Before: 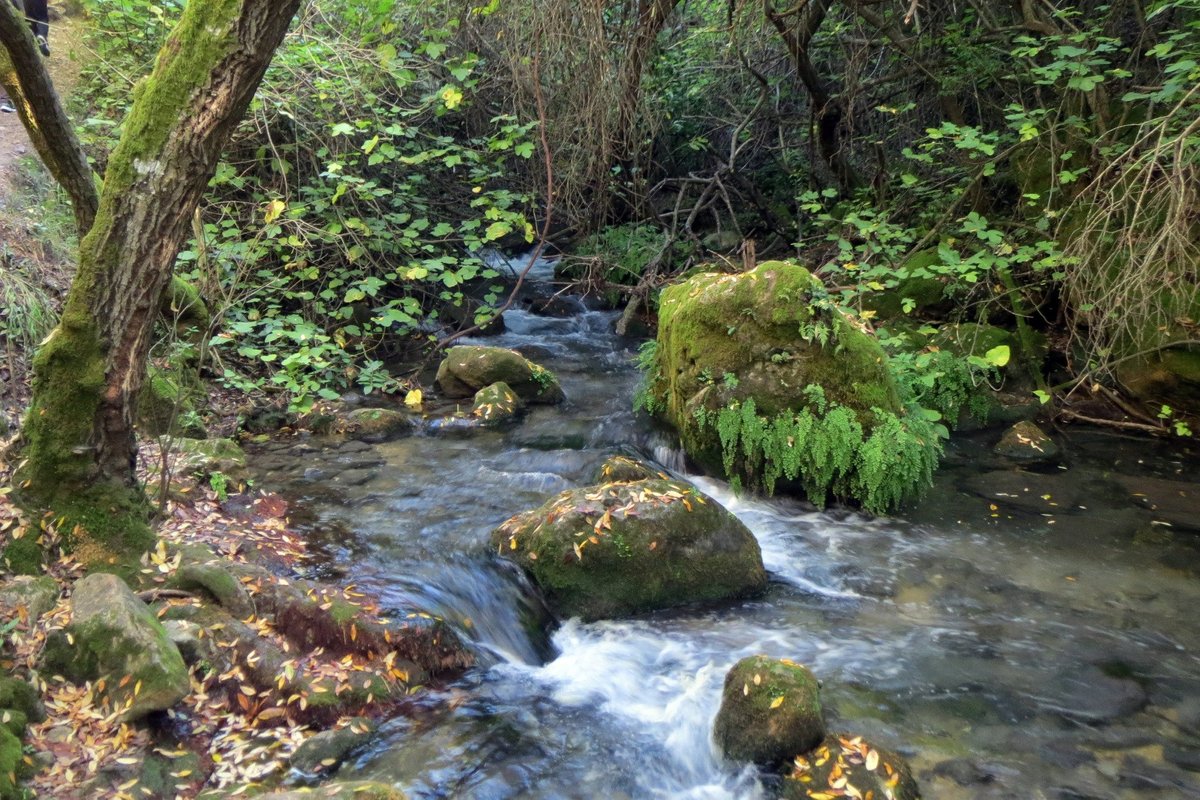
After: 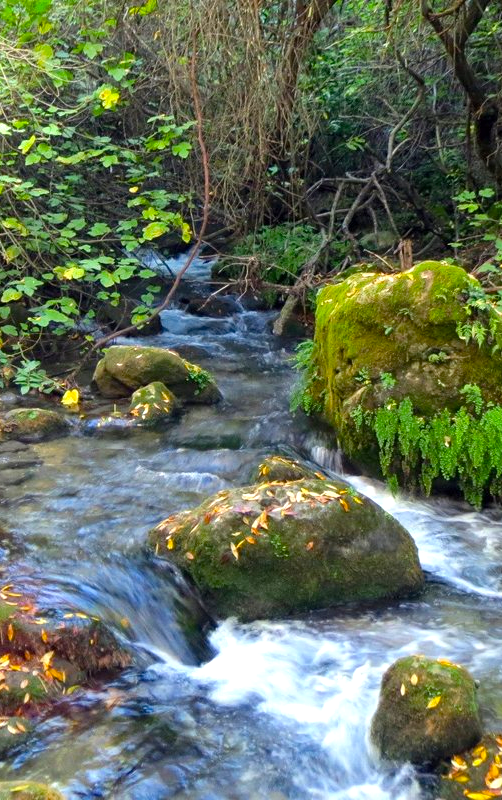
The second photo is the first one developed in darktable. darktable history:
color balance rgb: perceptual saturation grading › global saturation 19.547%, global vibrance 15.926%, saturation formula JzAzBz (2021)
crop: left 28.6%, right 29.496%
tone equalizer: on, module defaults
exposure: black level correction 0, exposure 0.499 EV, compensate highlight preservation false
